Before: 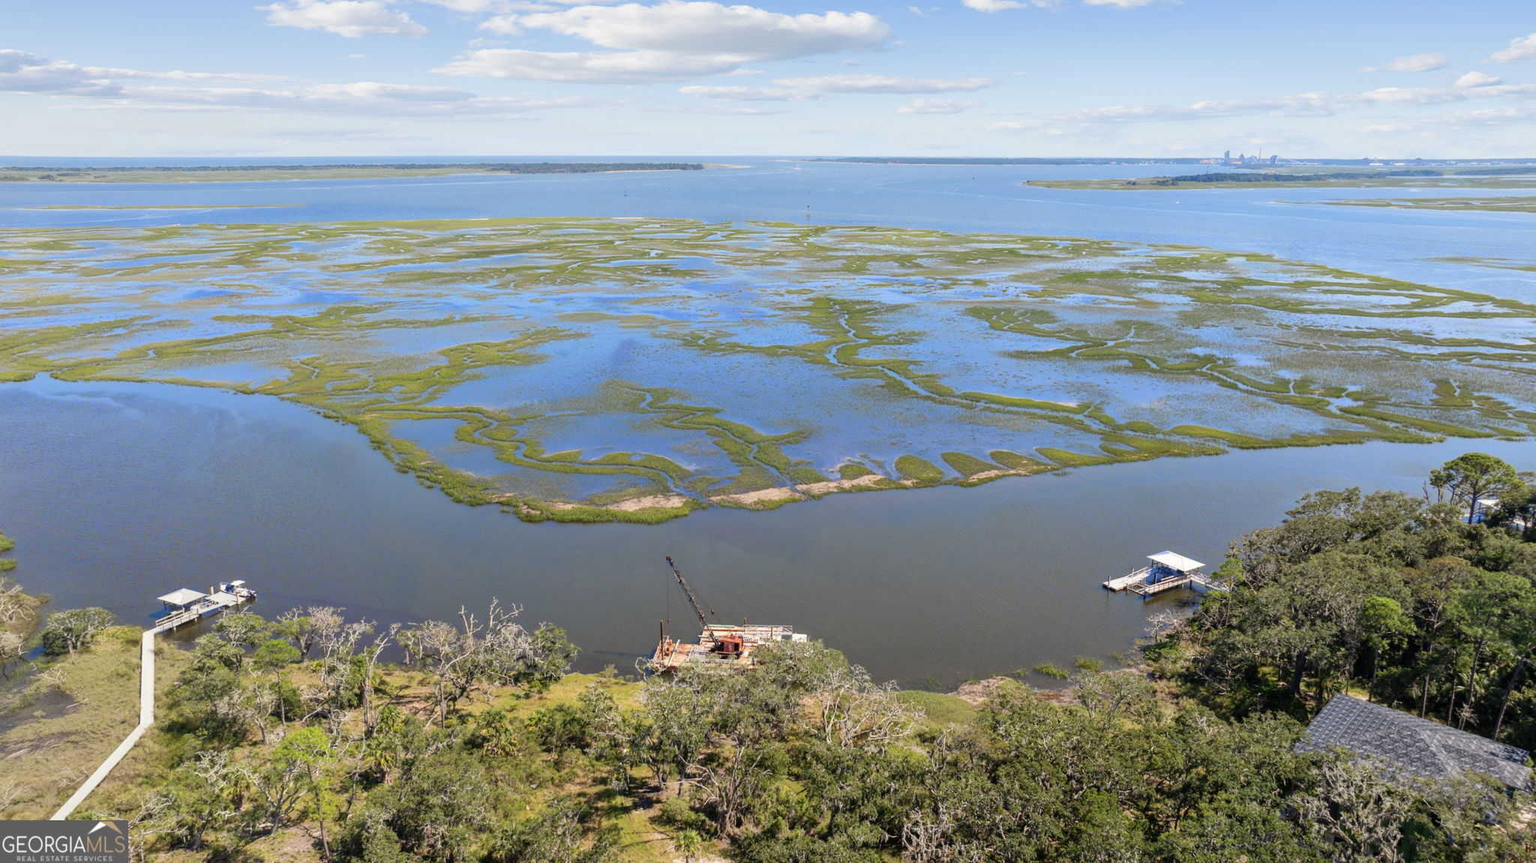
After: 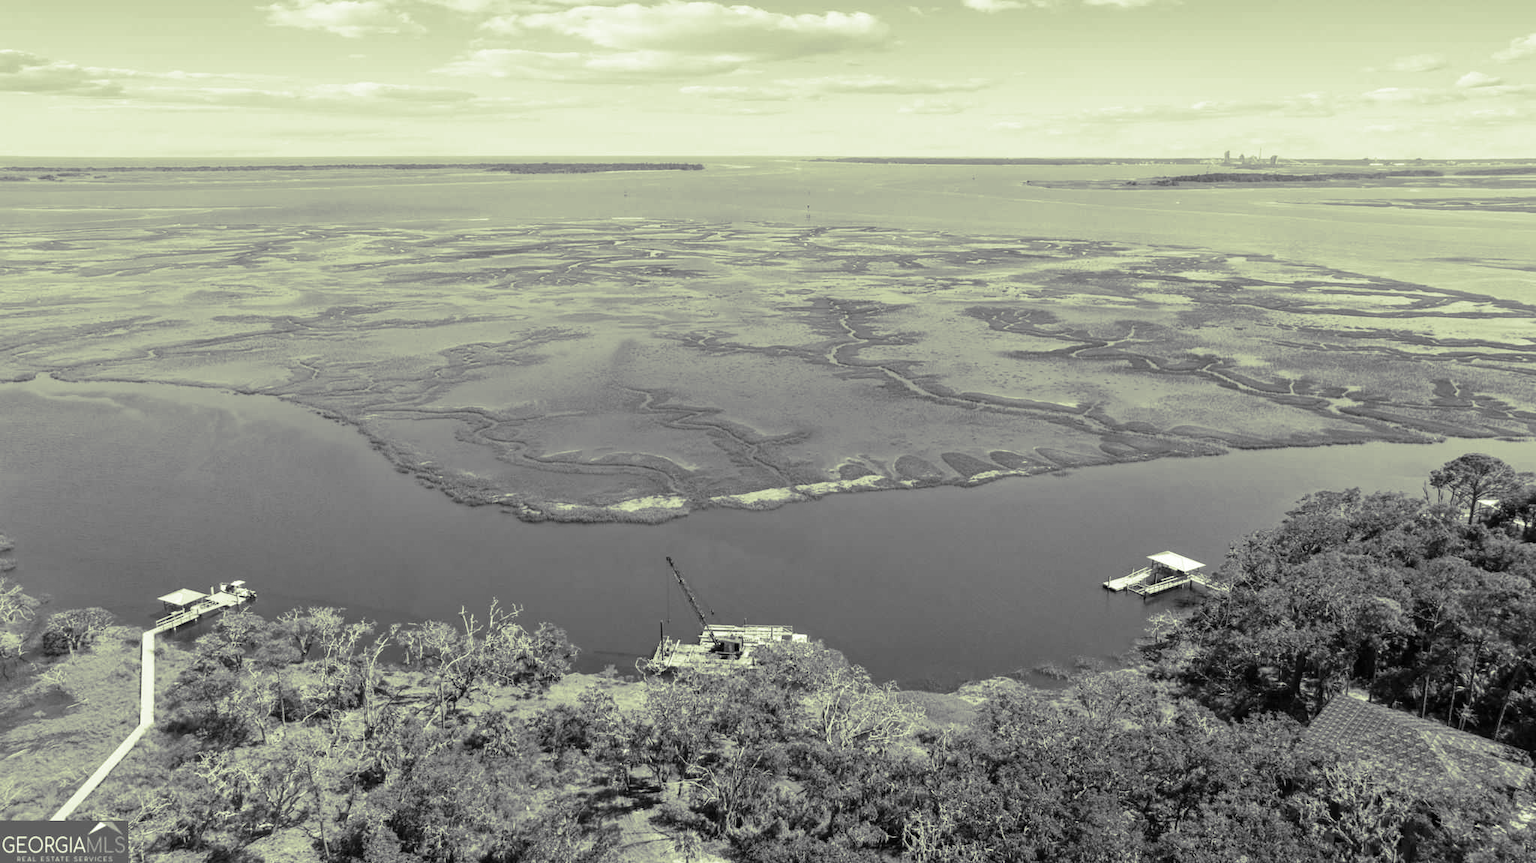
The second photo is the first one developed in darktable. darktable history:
split-toning: shadows › hue 290.82°, shadows › saturation 0.34, highlights › saturation 0.38, balance 0, compress 50%
white balance: red 1.004, blue 1.096
monochrome: on, module defaults
rgb levels: preserve colors max RGB
